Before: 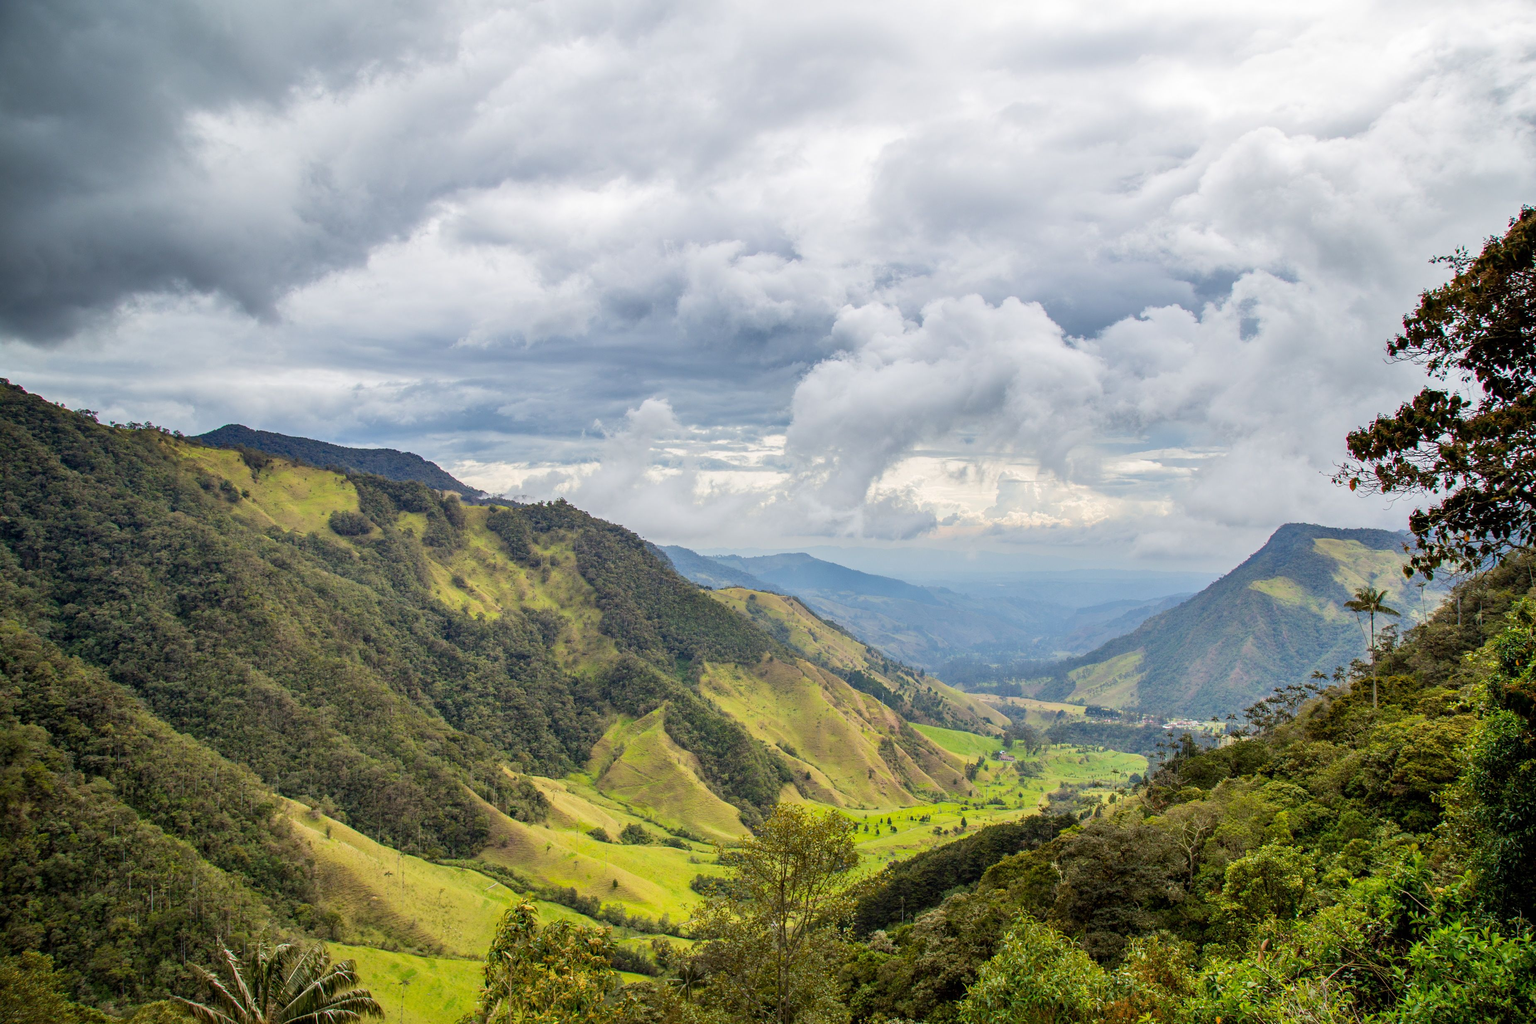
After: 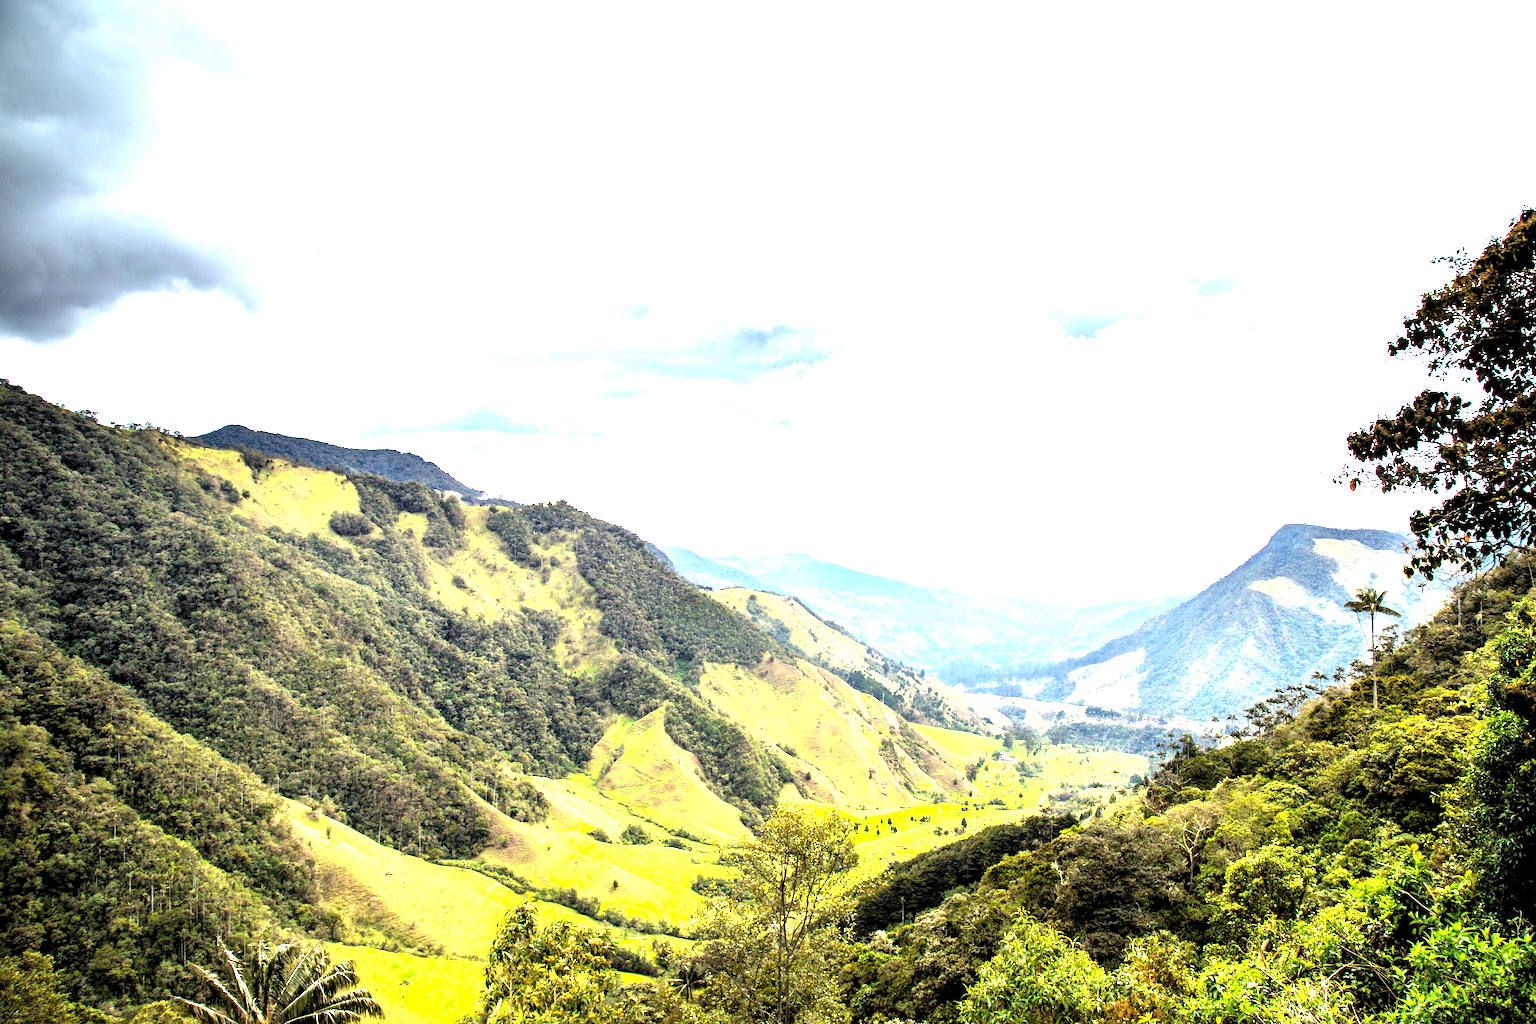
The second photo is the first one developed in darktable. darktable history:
exposure: black level correction 0, exposure 1.55 EV, compensate exposure bias true, compensate highlight preservation false
levels: levels [0.182, 0.542, 0.902]
